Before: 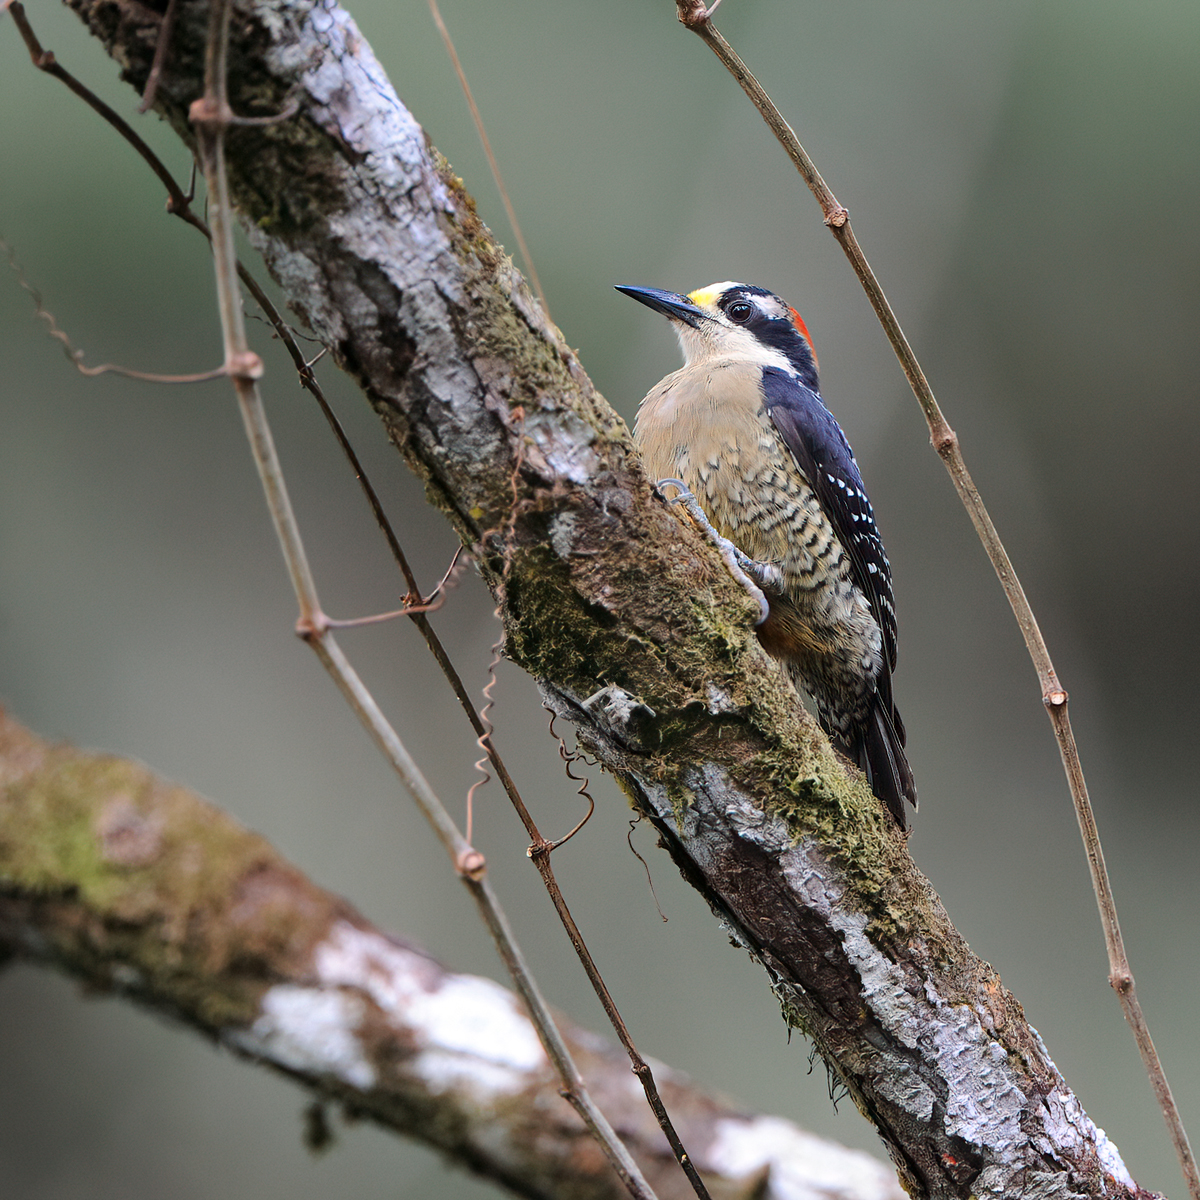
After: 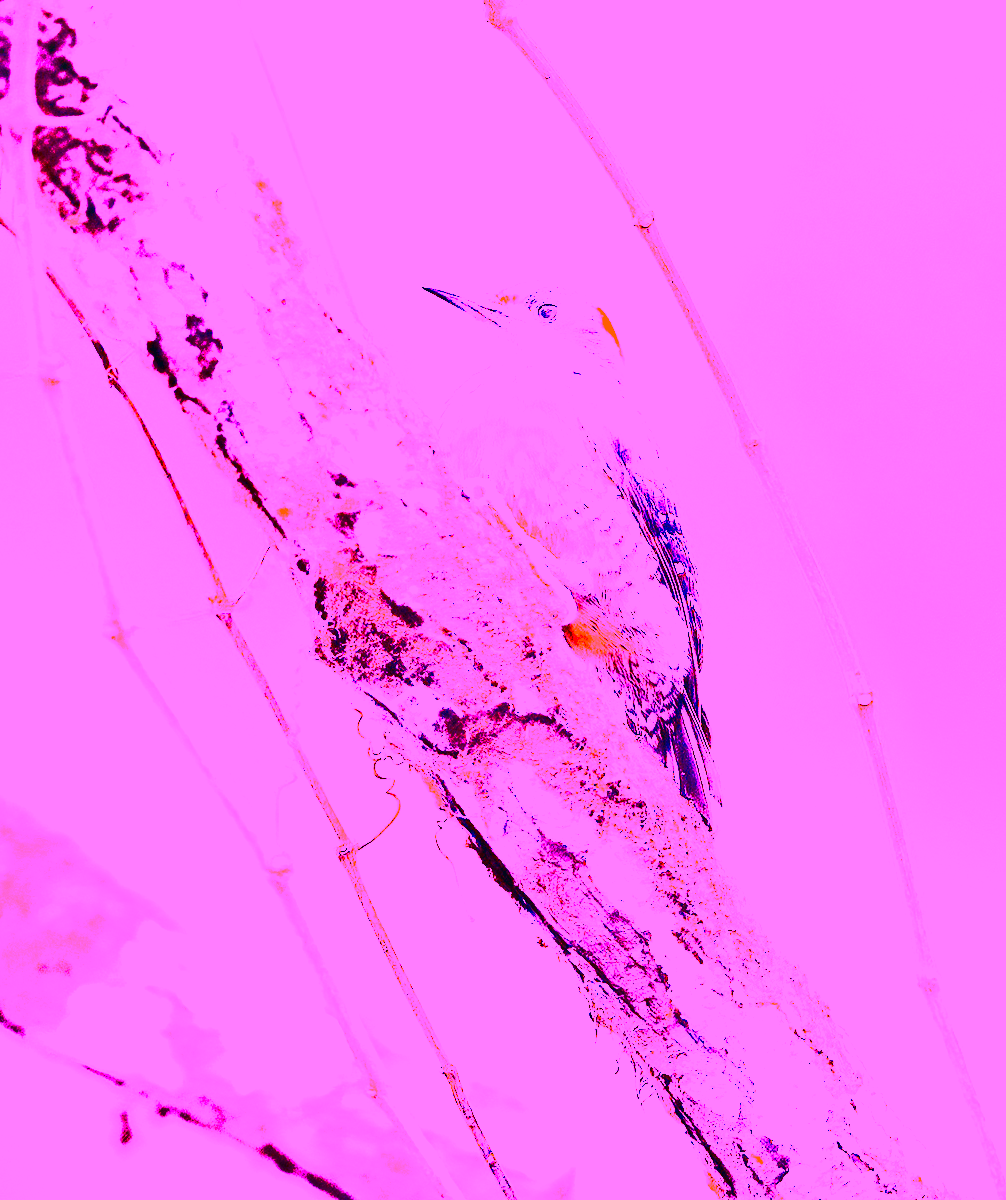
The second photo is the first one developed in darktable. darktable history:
shadows and highlights: low approximation 0.01, soften with gaussian
white balance: red 8, blue 8
contrast brightness saturation: contrast 1, brightness 1, saturation 1
color correction: highlights a* 14.46, highlights b* 5.85, shadows a* -5.53, shadows b* -15.24, saturation 0.85
crop: left 16.145%
